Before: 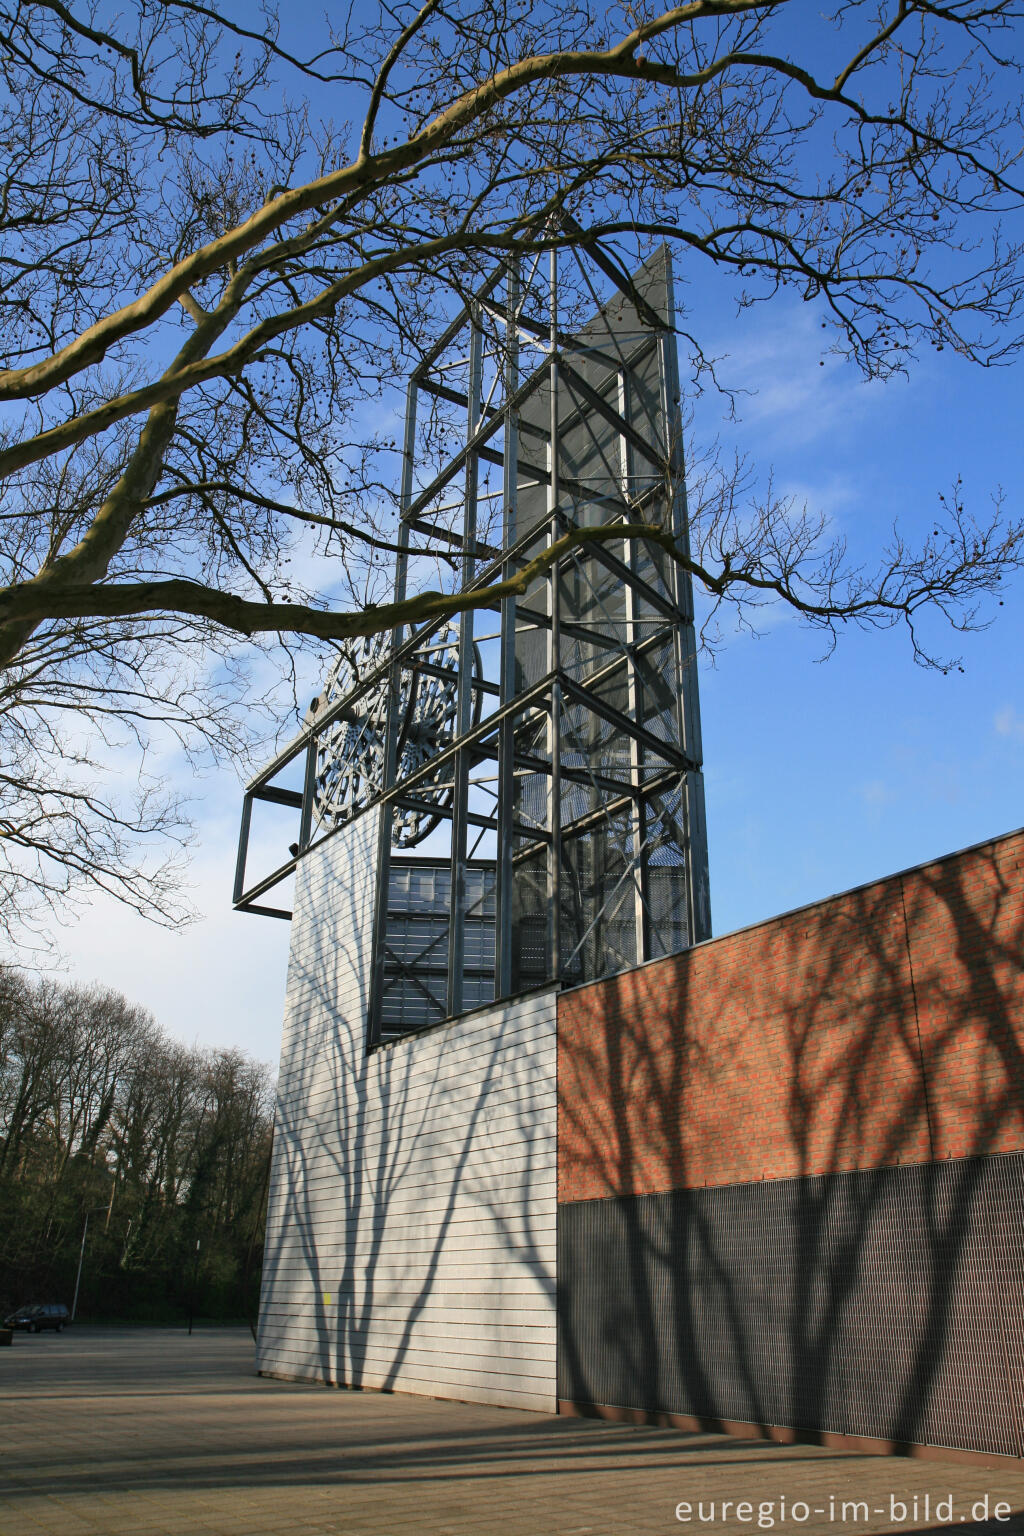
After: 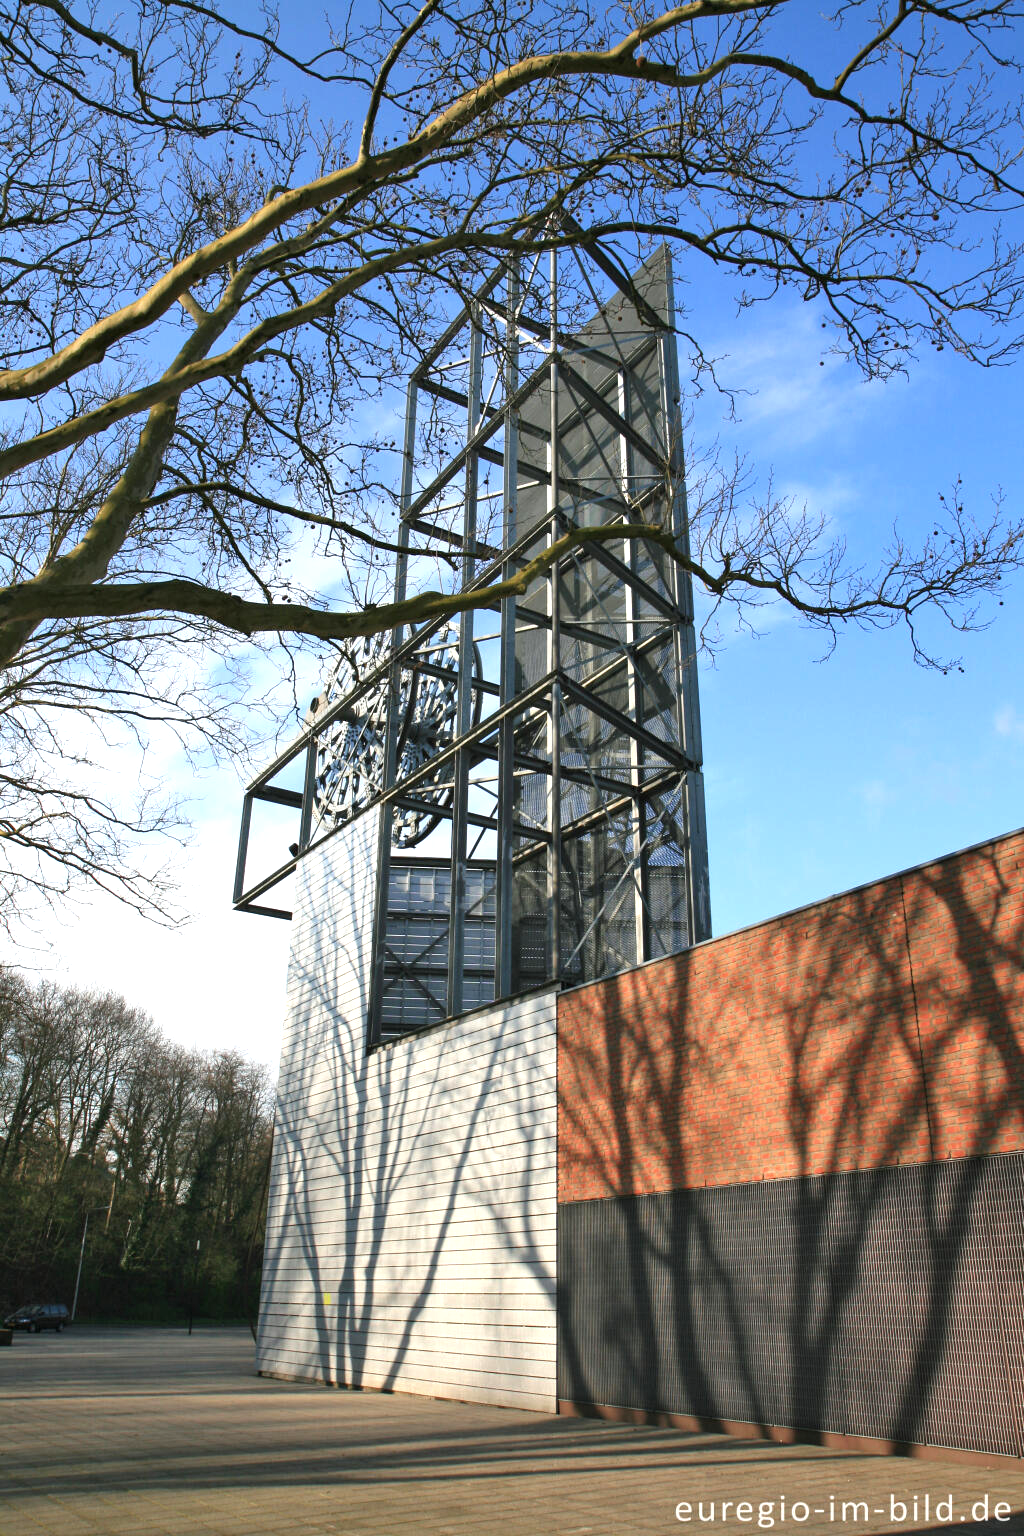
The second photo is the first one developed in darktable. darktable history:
exposure: black level correction 0, exposure 0.682 EV, compensate highlight preservation false
